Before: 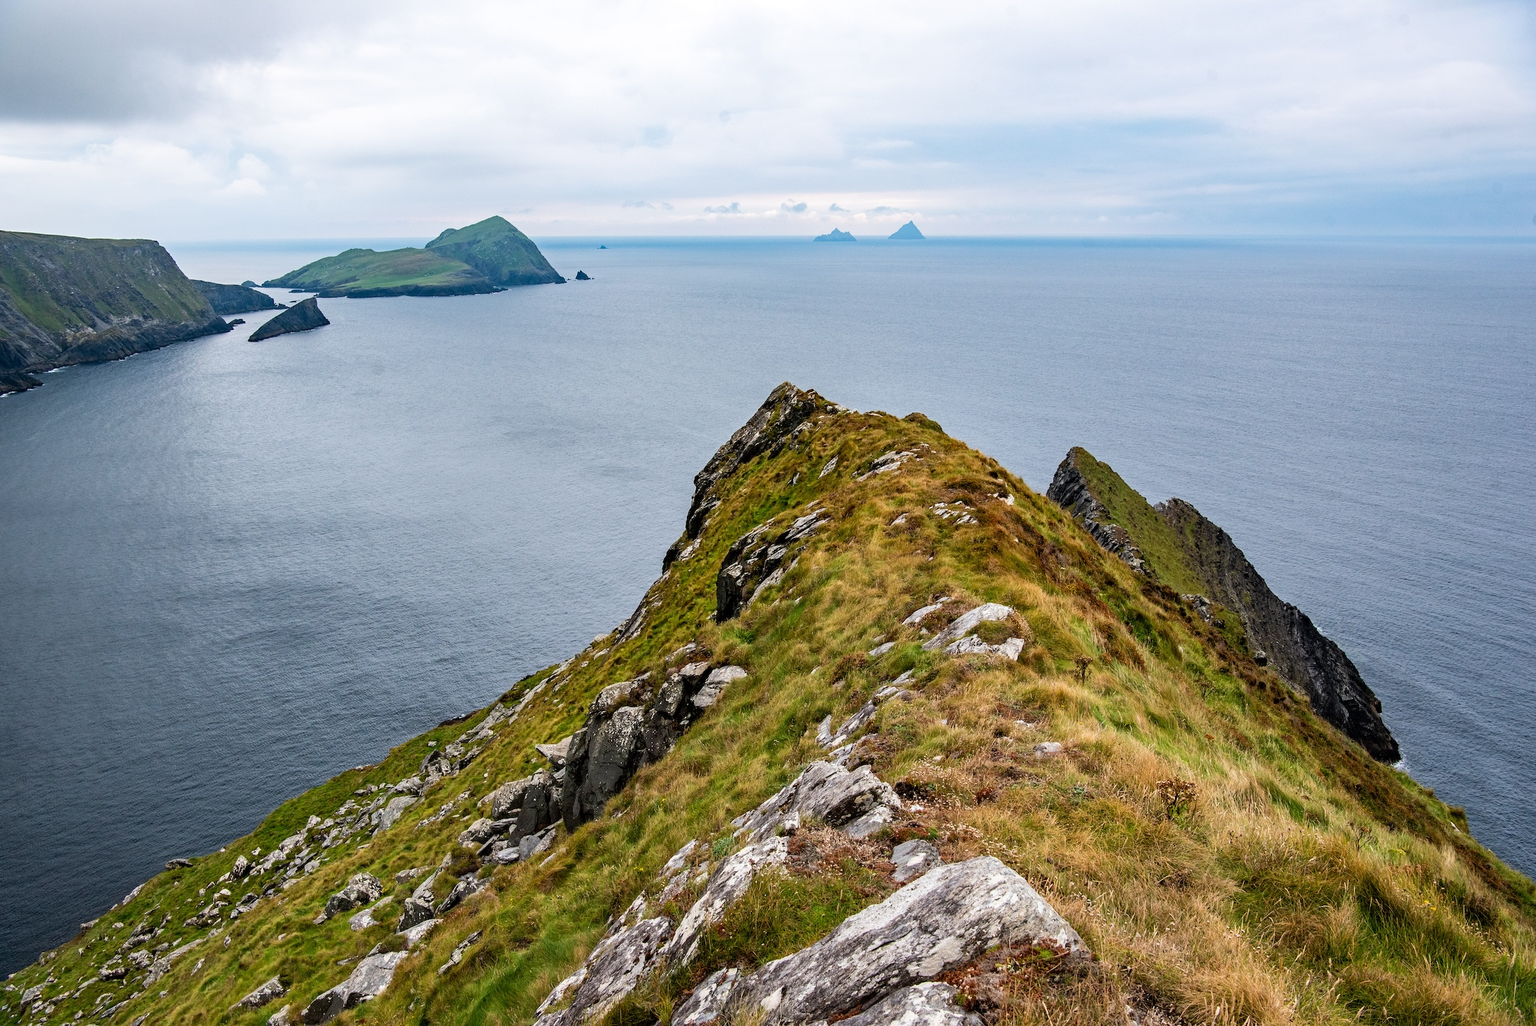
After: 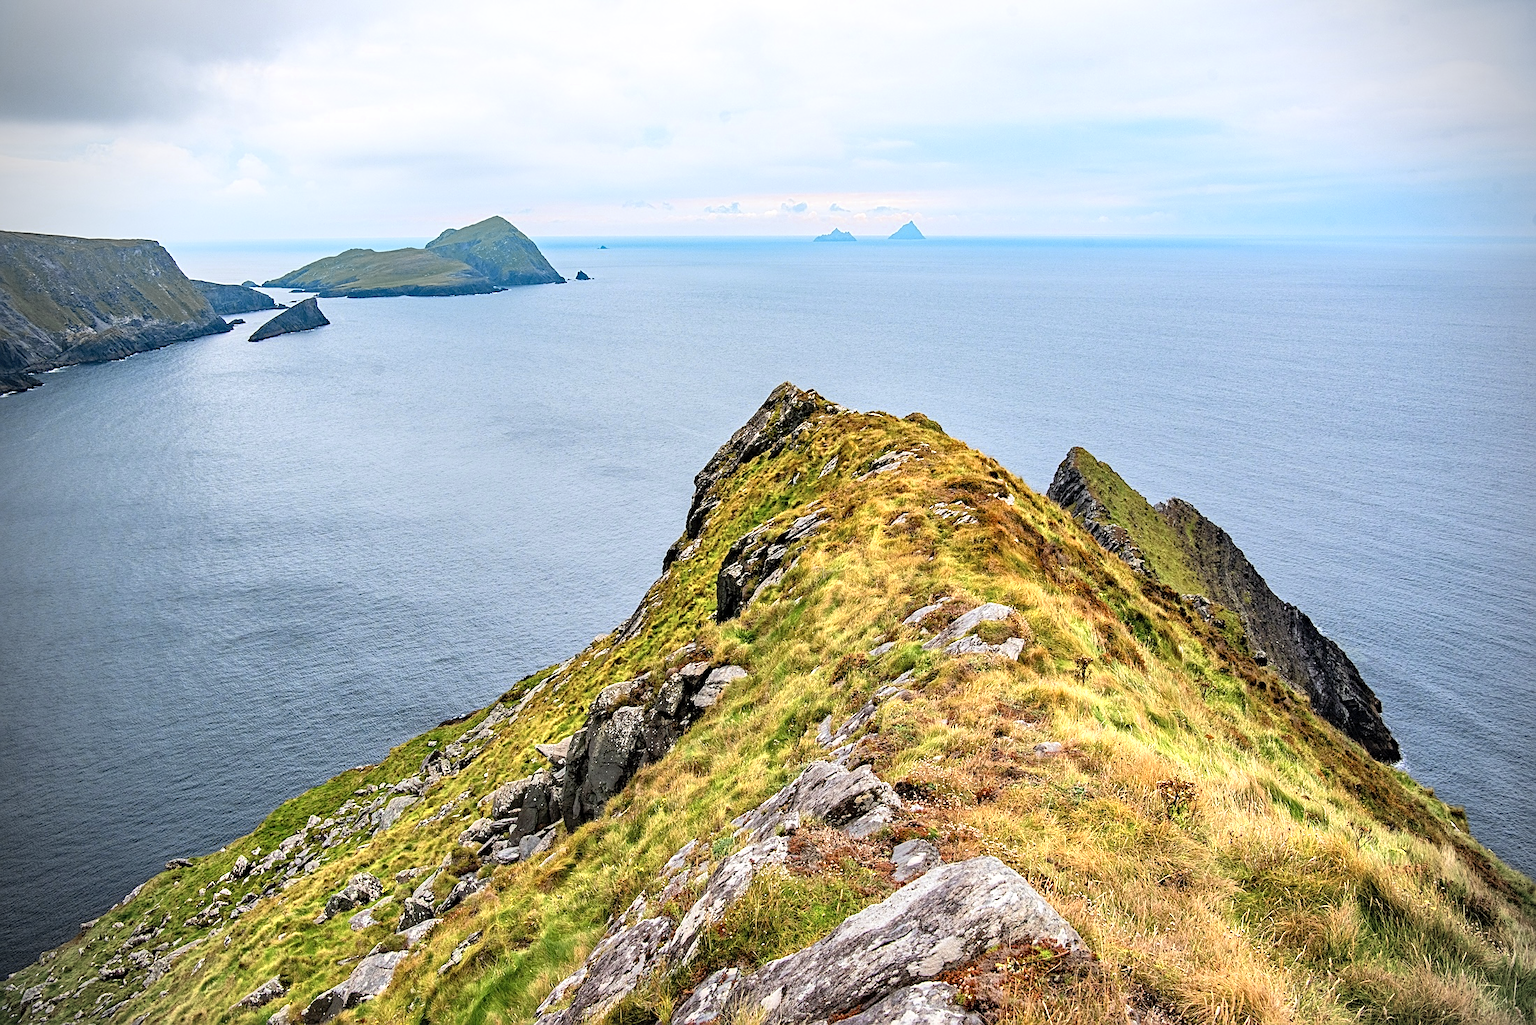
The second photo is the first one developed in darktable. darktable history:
local contrast: mode bilateral grid, contrast 19, coarseness 50, detail 120%, midtone range 0.2
vignetting: dithering 8-bit output
color zones: curves: ch0 [(0.004, 0.305) (0.261, 0.623) (0.389, 0.399) (0.708, 0.571) (0.947, 0.34)]; ch1 [(0.025, 0.645) (0.229, 0.584) (0.326, 0.551) (0.484, 0.262) (0.757, 0.643)], mix 23.87%
sharpen: on, module defaults
contrast brightness saturation: brightness 0.144
